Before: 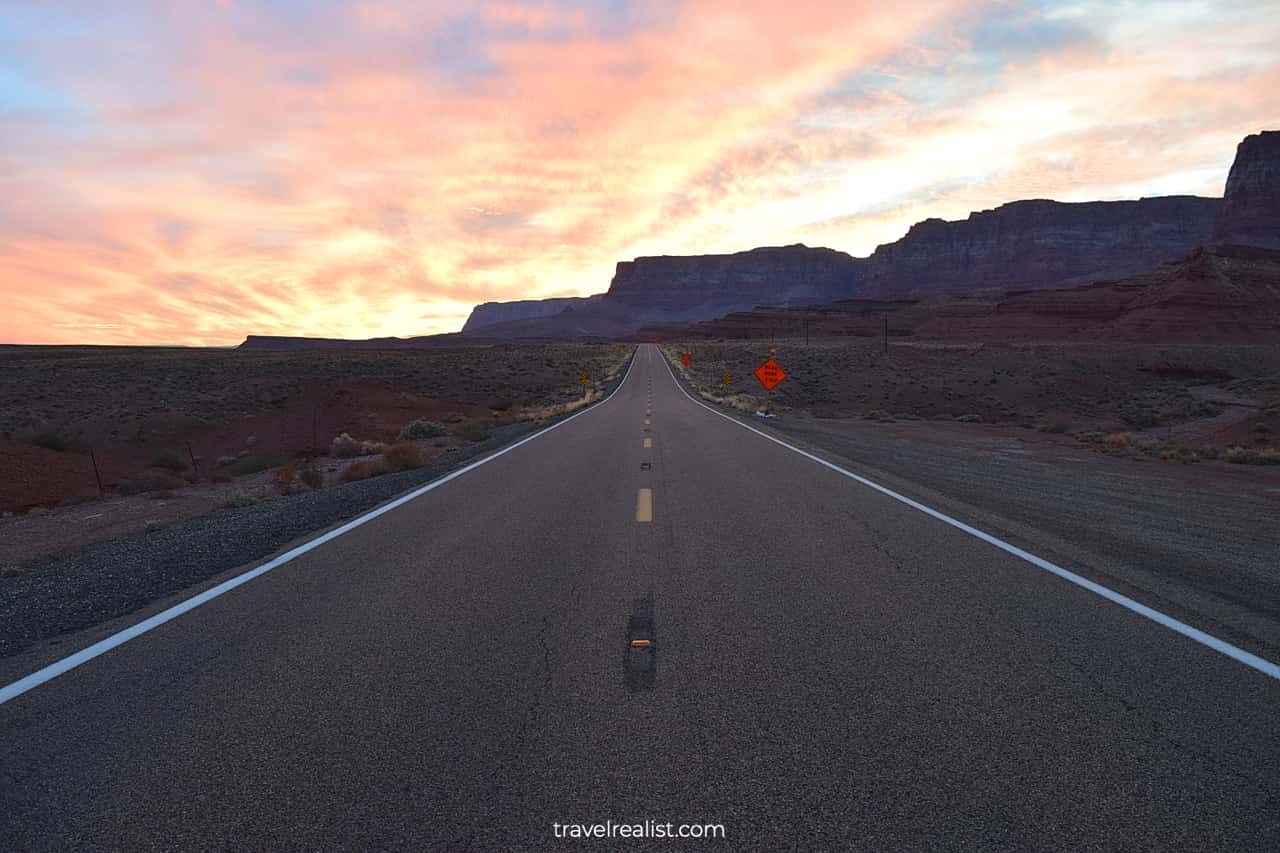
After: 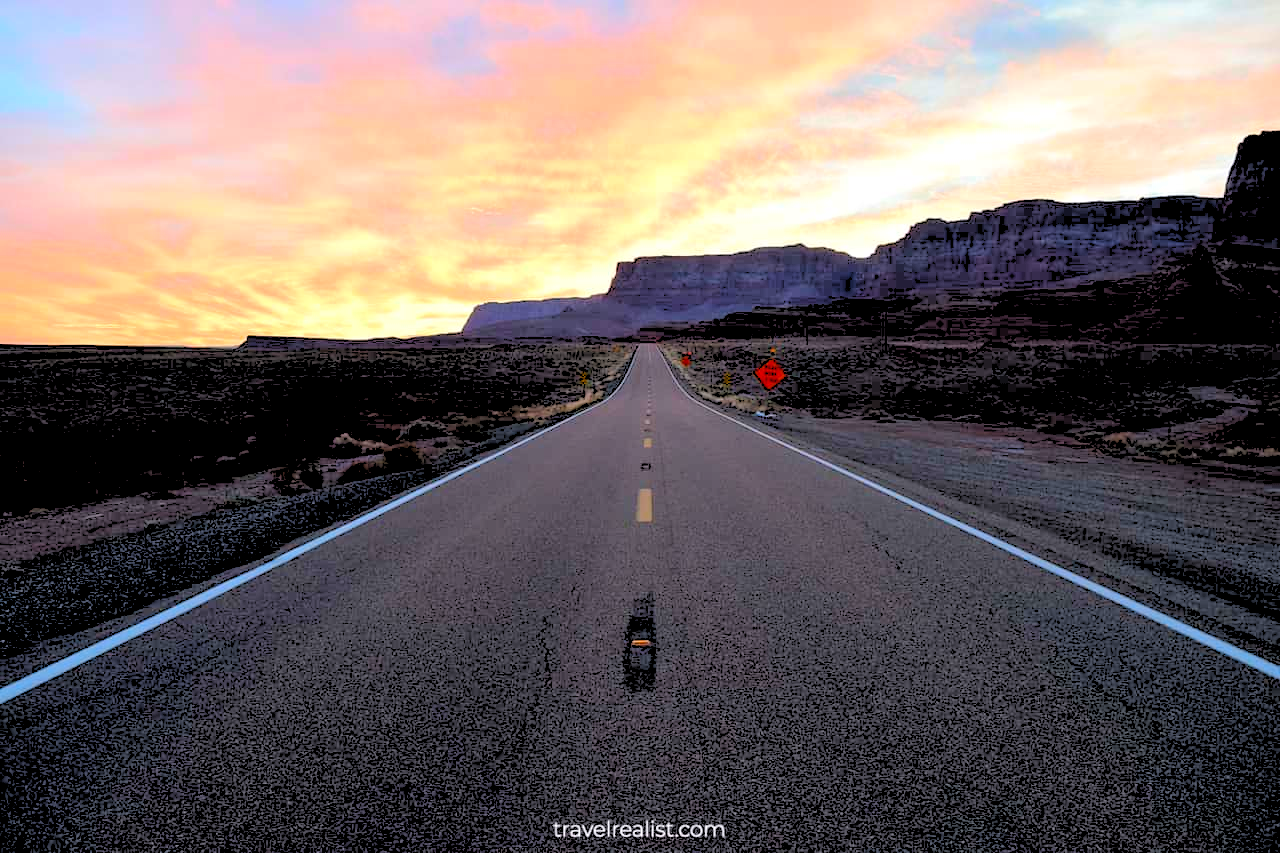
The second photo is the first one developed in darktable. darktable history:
color balance rgb: perceptual saturation grading › global saturation 30%, global vibrance 20%
contrast brightness saturation: saturation 0.1
shadows and highlights: radius 331.84, shadows 53.55, highlights -100, compress 94.63%, highlights color adjustment 73.23%, soften with gaussian
rgb levels: levels [[0.027, 0.429, 0.996], [0, 0.5, 1], [0, 0.5, 1]]
